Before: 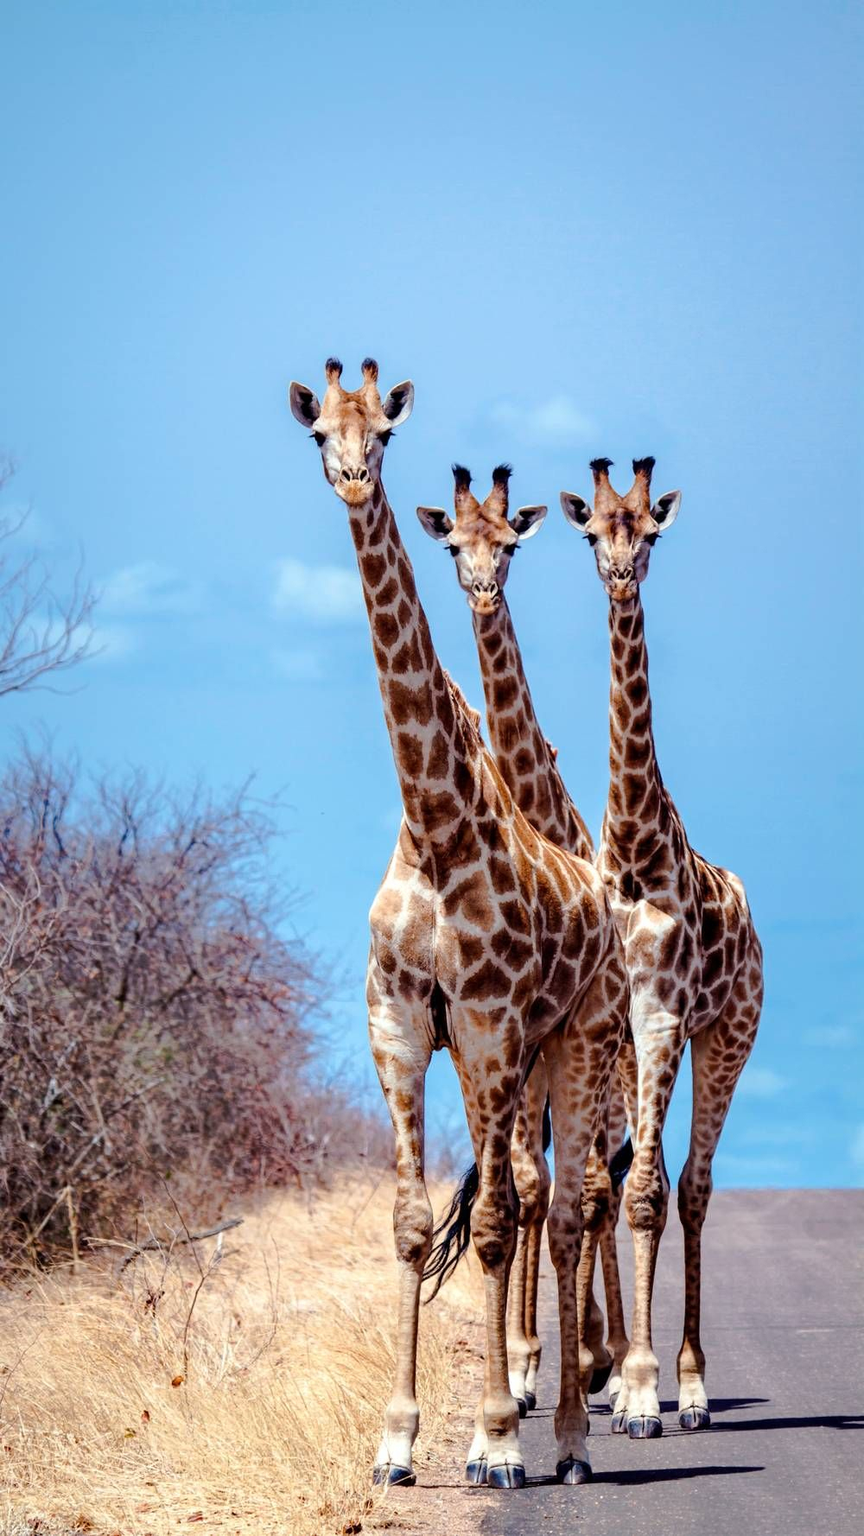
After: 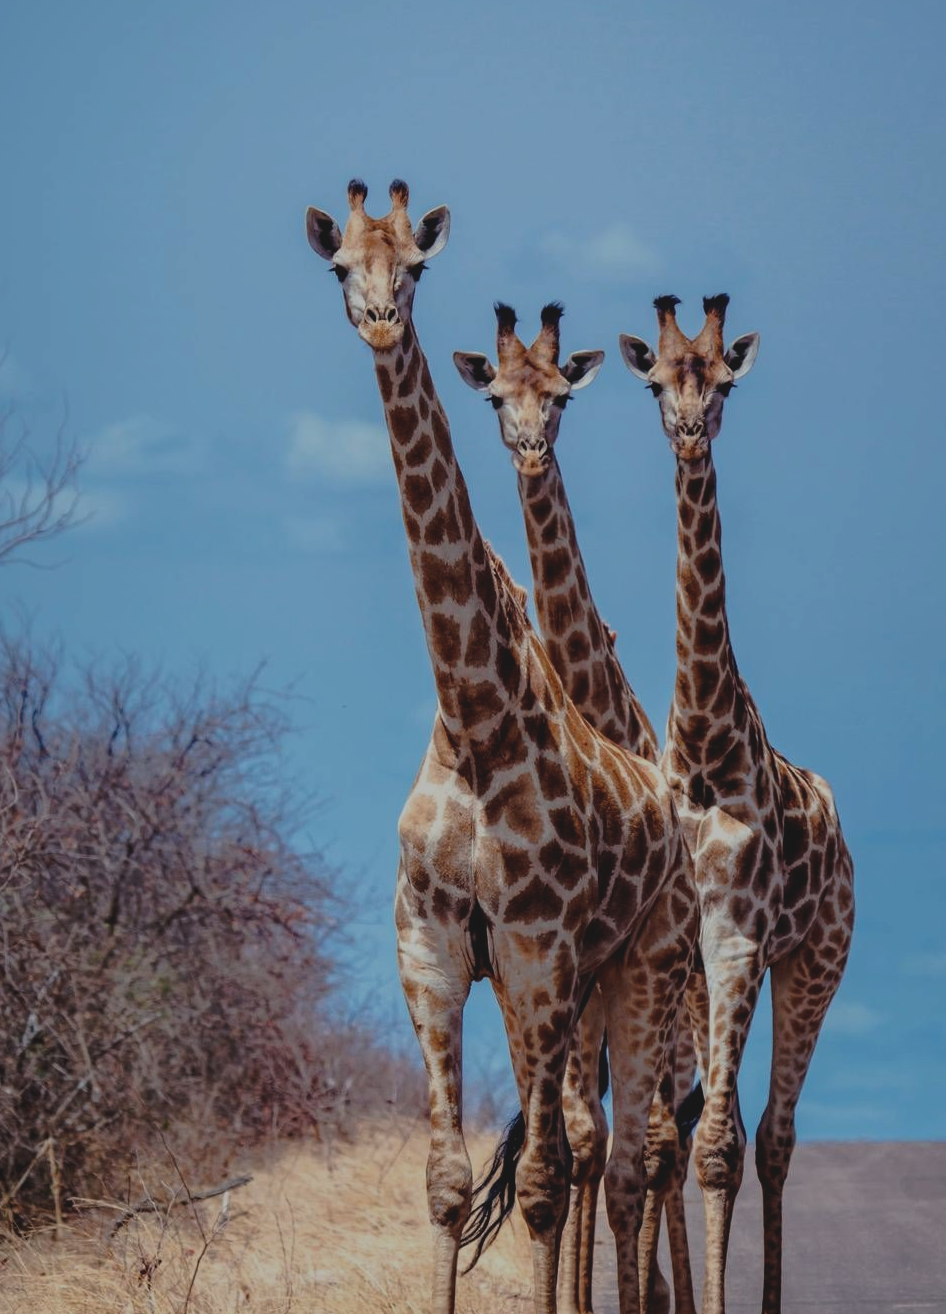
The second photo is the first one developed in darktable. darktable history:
exposure: black level correction -0.017, exposure -1.049 EV, compensate highlight preservation false
crop and rotate: left 2.941%, top 13.26%, right 2.421%, bottom 12.819%
